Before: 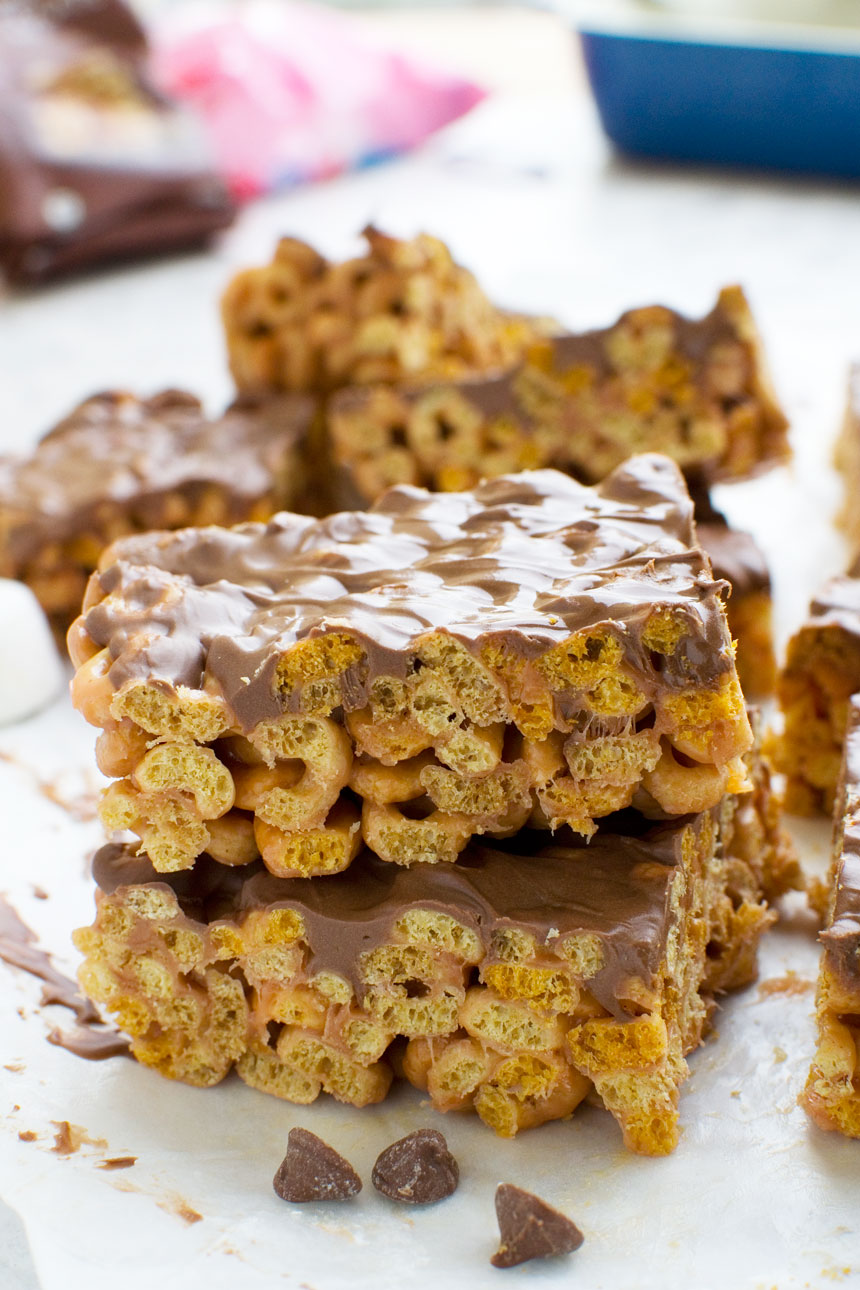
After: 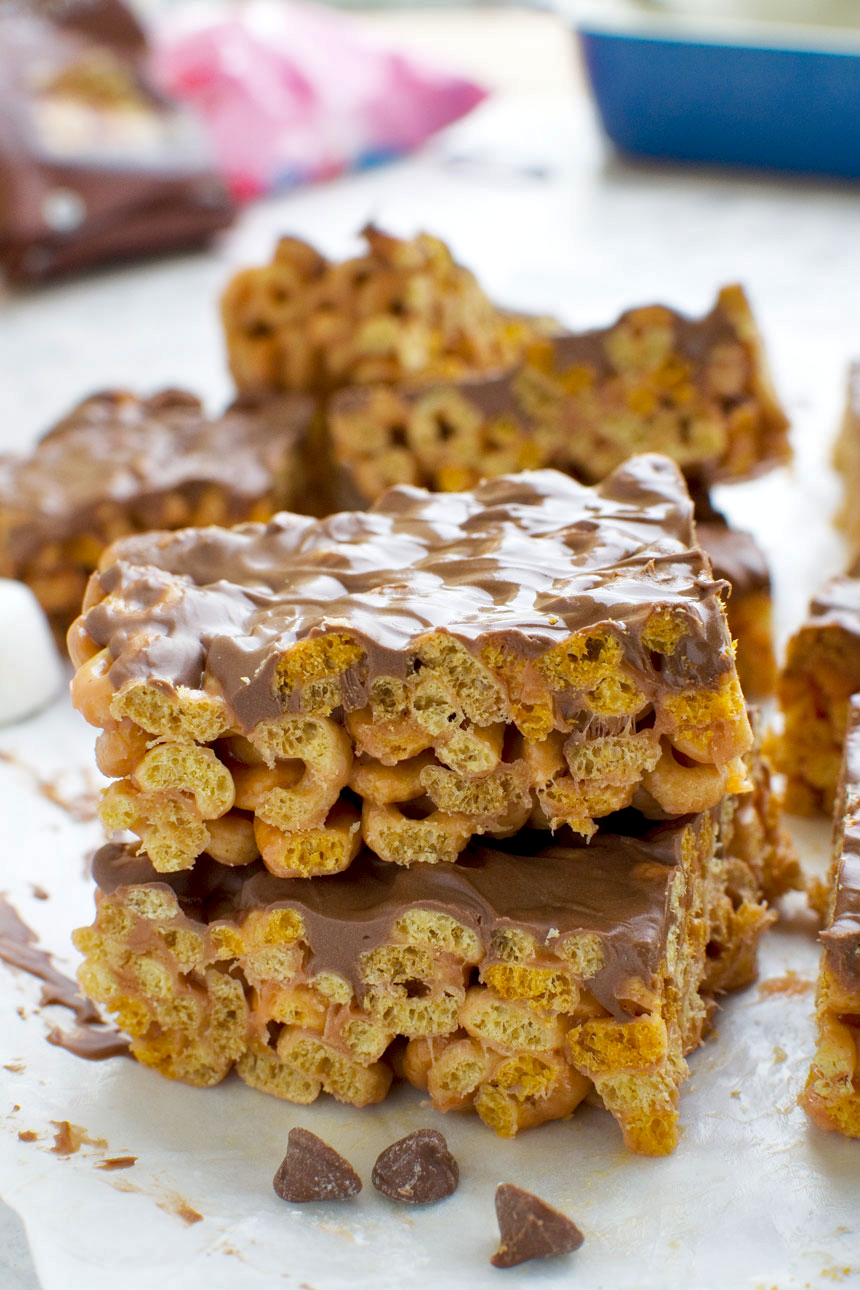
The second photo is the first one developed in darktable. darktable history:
contrast equalizer: octaves 7, y [[0.6 ×6], [0.55 ×6], [0 ×6], [0 ×6], [0 ×6]], mix 0.15
shadows and highlights: on, module defaults
